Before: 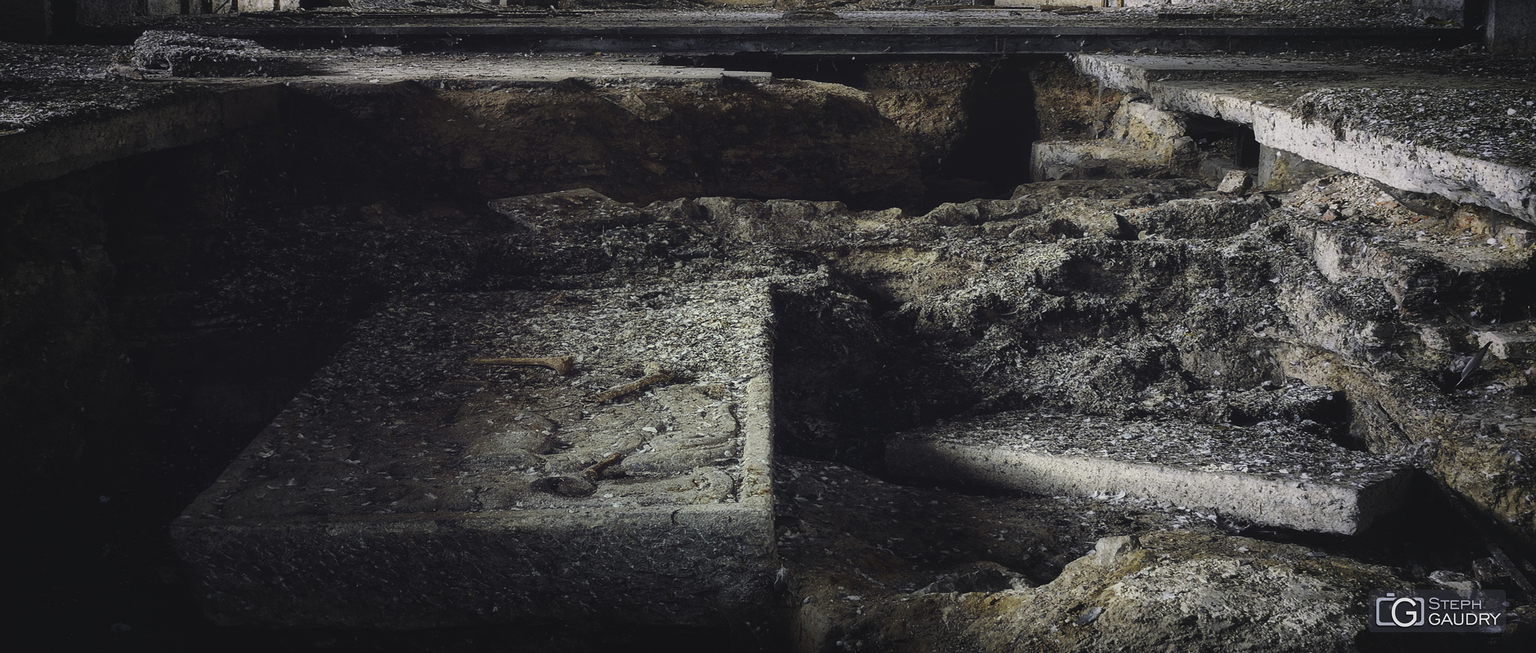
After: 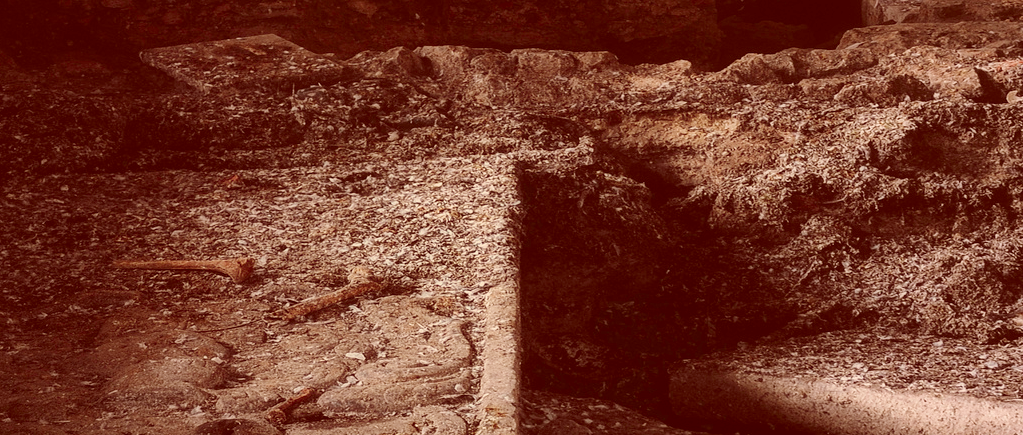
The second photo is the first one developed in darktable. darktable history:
color correction: highlights a* 9.03, highlights b* 8.71, shadows a* 40, shadows b* 40, saturation 0.8
crop: left 25%, top 25%, right 25%, bottom 25%
